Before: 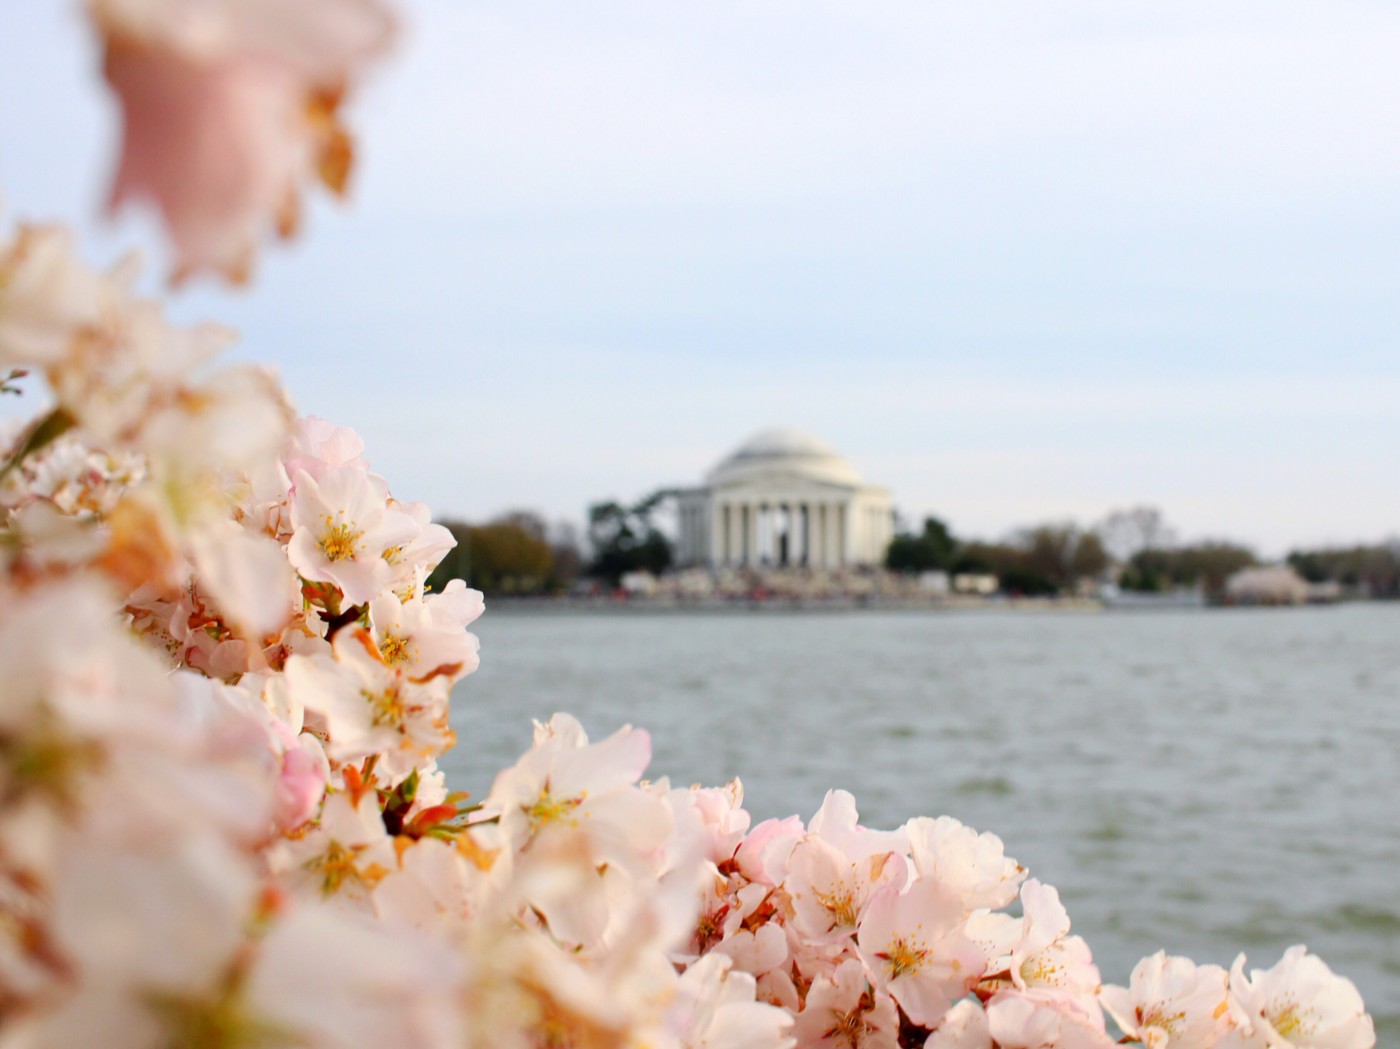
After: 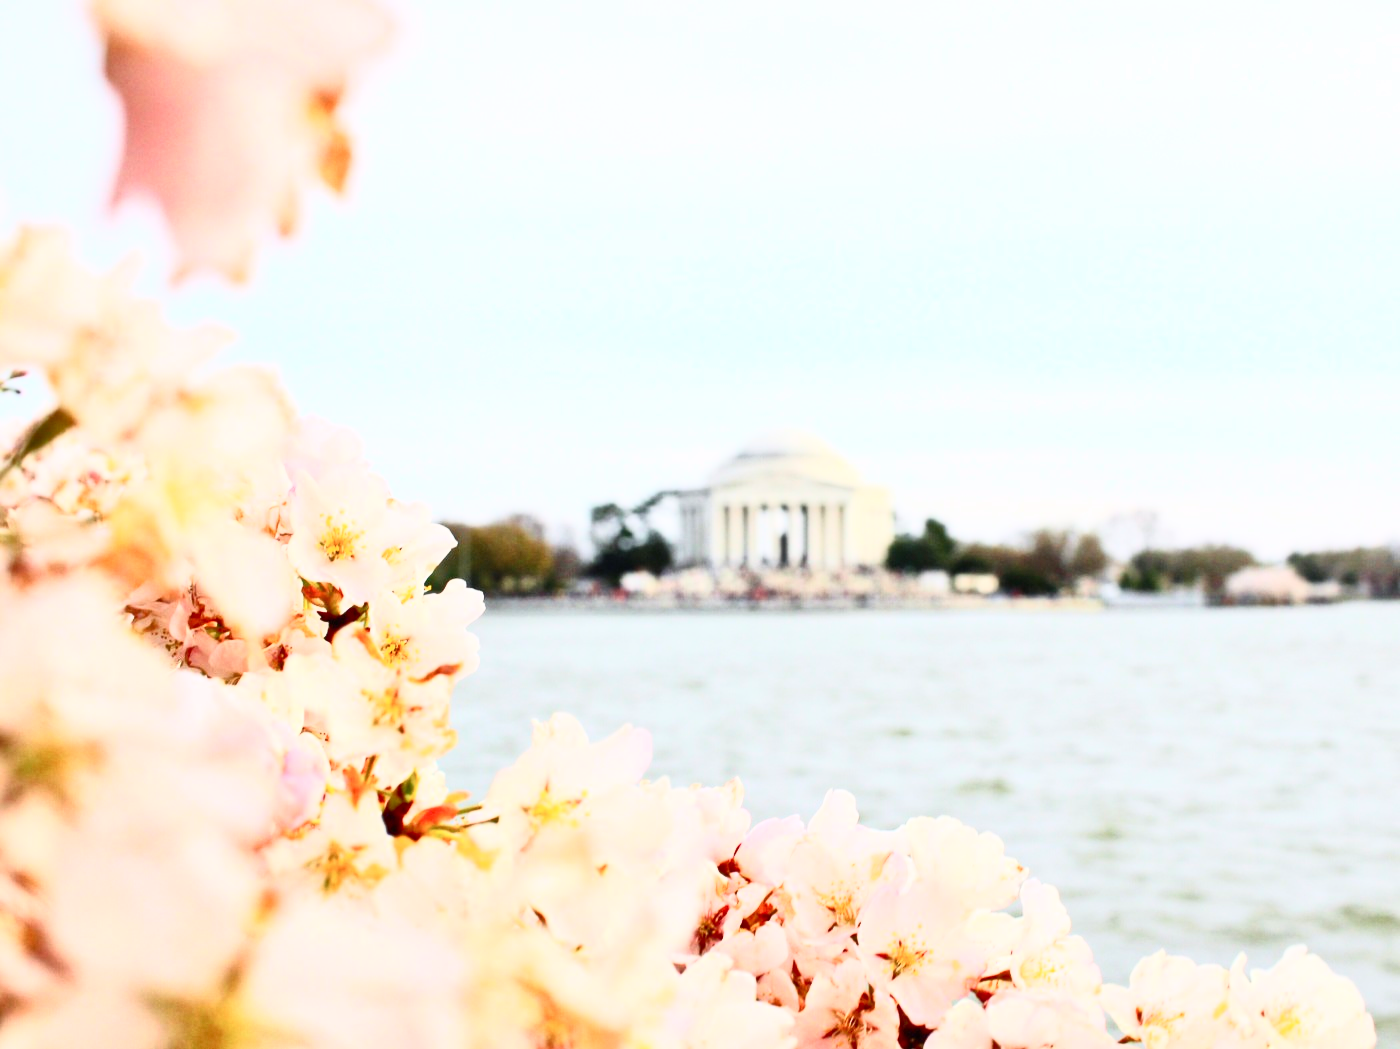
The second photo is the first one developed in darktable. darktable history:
tone equalizer: -7 EV 0.15 EV, -6 EV 0.6 EV, -5 EV 1.15 EV, -4 EV 1.33 EV, -3 EV 1.15 EV, -2 EV 0.6 EV, -1 EV 0.15 EV, mask exposure compensation -0.5 EV
contrast brightness saturation: contrast 0.62, brightness 0.34, saturation 0.14
